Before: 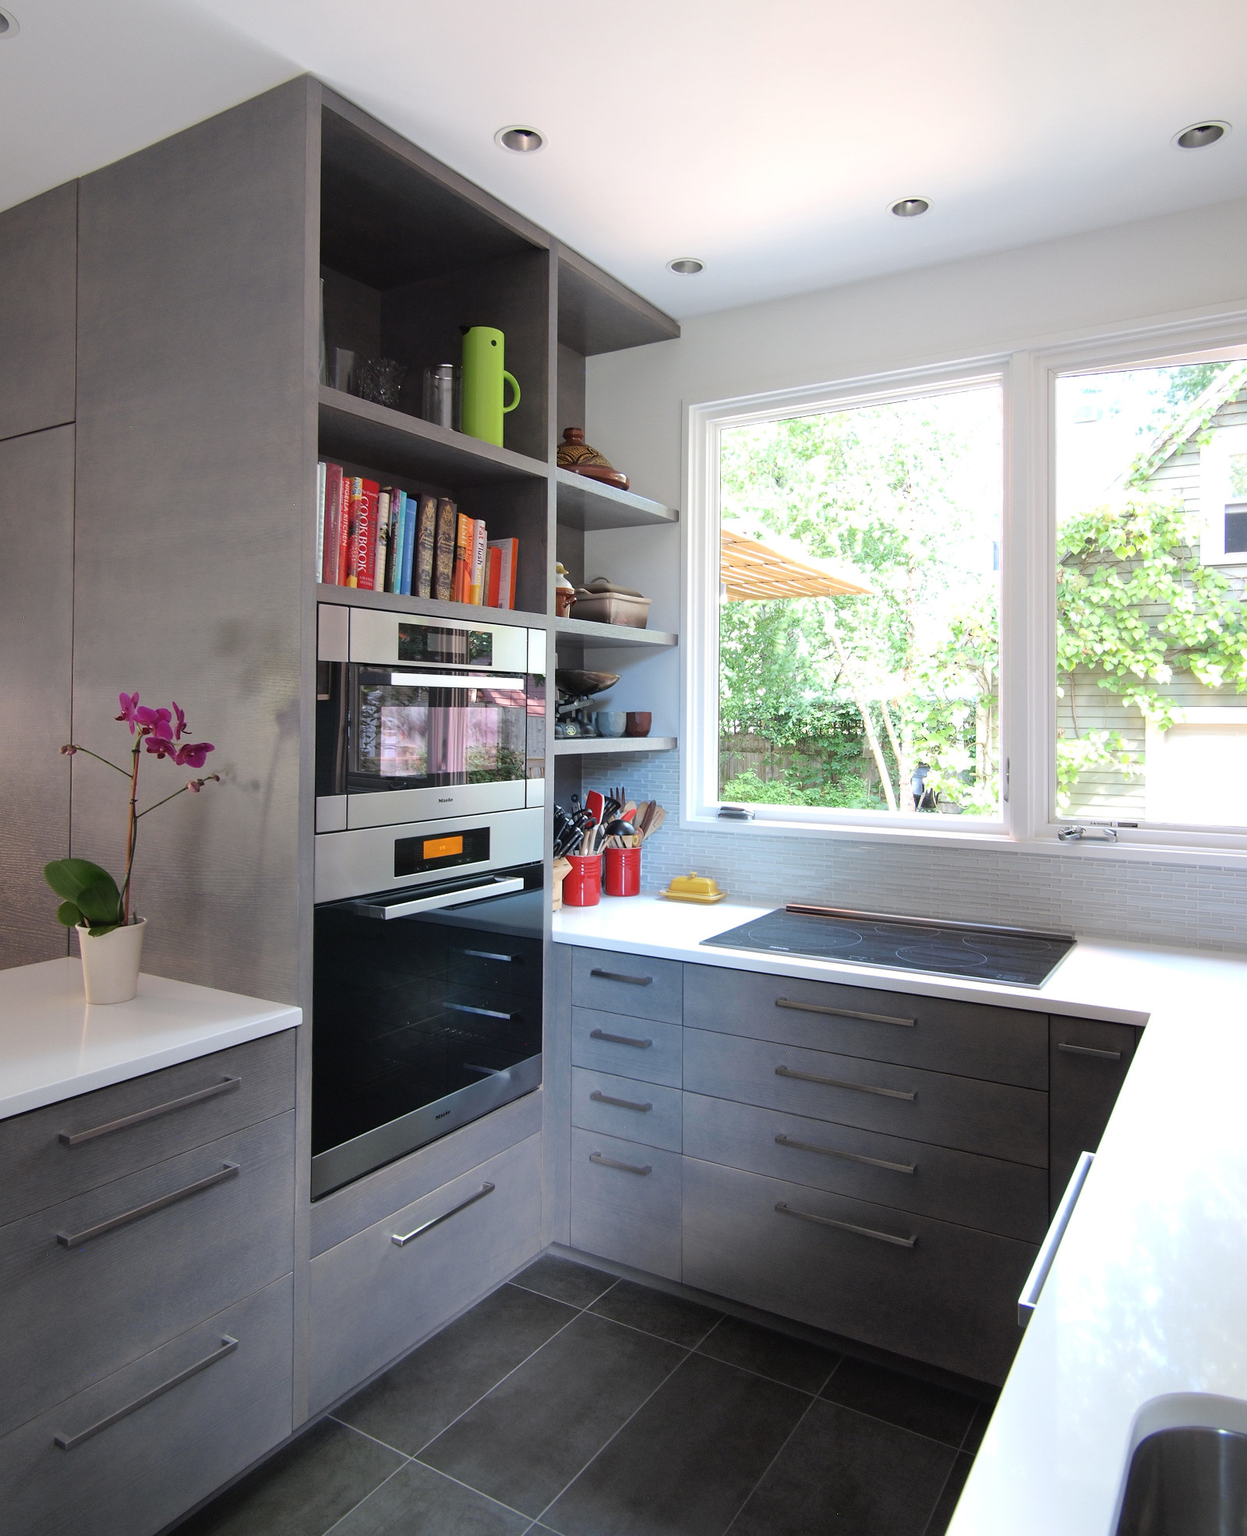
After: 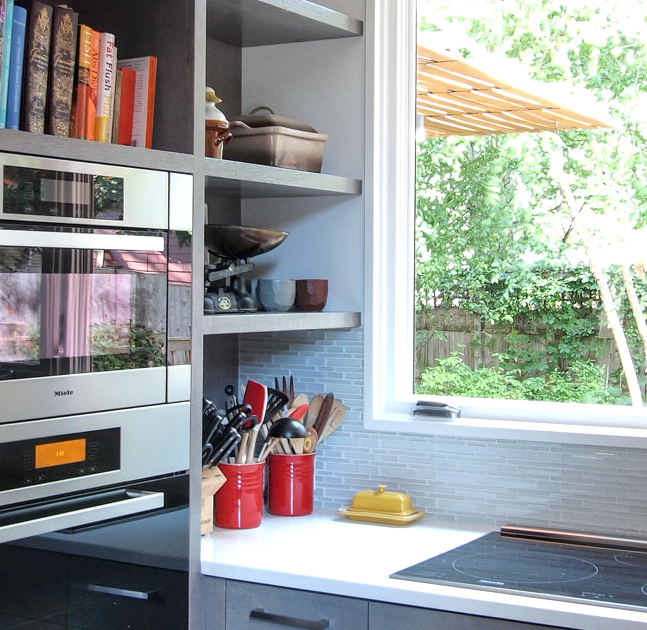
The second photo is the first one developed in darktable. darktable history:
crop: left 31.751%, top 32.172%, right 27.8%, bottom 35.83%
local contrast: detail 130%
